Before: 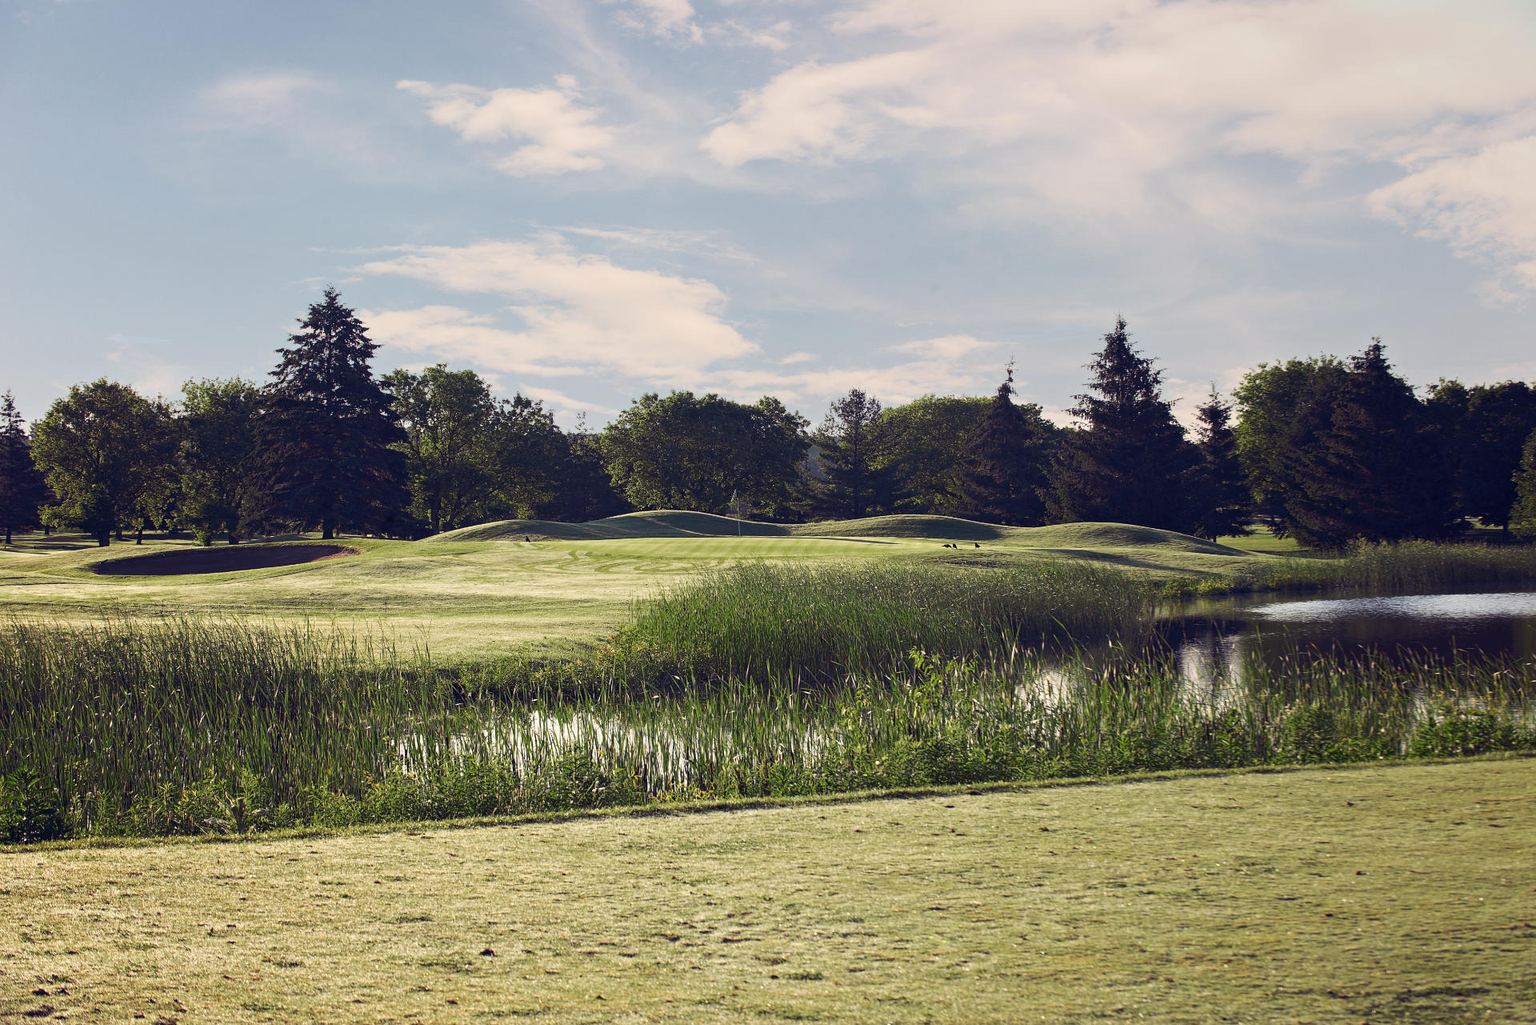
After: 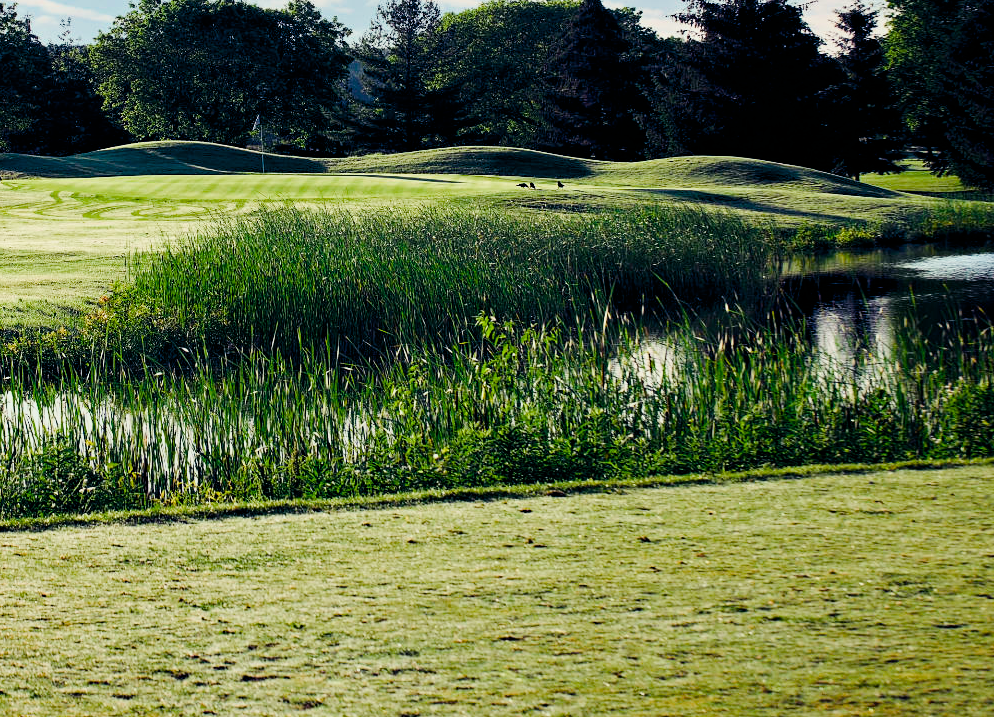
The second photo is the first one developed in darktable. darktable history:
white balance: red 1.066, blue 1.119
crop: left 34.479%, top 38.822%, right 13.718%, bottom 5.172%
filmic rgb: black relative exposure -7.65 EV, white relative exposure 4.56 EV, hardness 3.61
graduated density: rotation -180°, offset 27.42
color balance rgb: shadows lift › luminance -7.7%, shadows lift › chroma 2.13%, shadows lift › hue 165.27°, power › luminance -7.77%, power › chroma 1.1%, power › hue 215.88°, highlights gain › luminance 15.15%, highlights gain › chroma 7%, highlights gain › hue 125.57°, global offset › luminance -0.33%, global offset › chroma 0.11%, global offset › hue 165.27°, perceptual saturation grading › global saturation 24.42%, perceptual saturation grading › highlights -24.42%, perceptual saturation grading › mid-tones 24.42%, perceptual saturation grading › shadows 40%, perceptual brilliance grading › global brilliance -5%, perceptual brilliance grading › highlights 24.42%, perceptual brilliance grading › mid-tones 7%, perceptual brilliance grading › shadows -5%
haze removal: adaptive false
